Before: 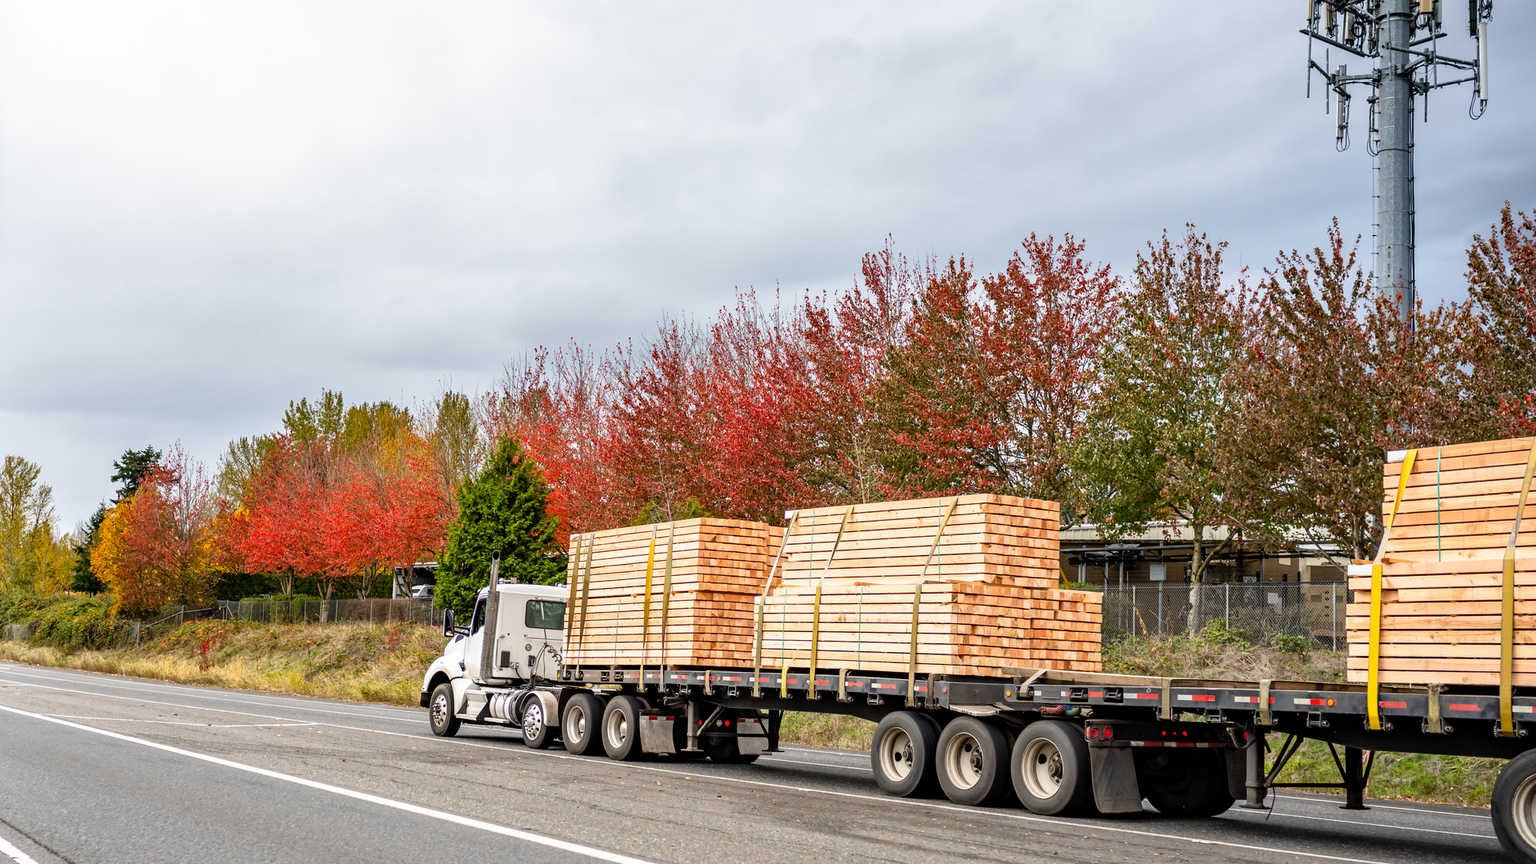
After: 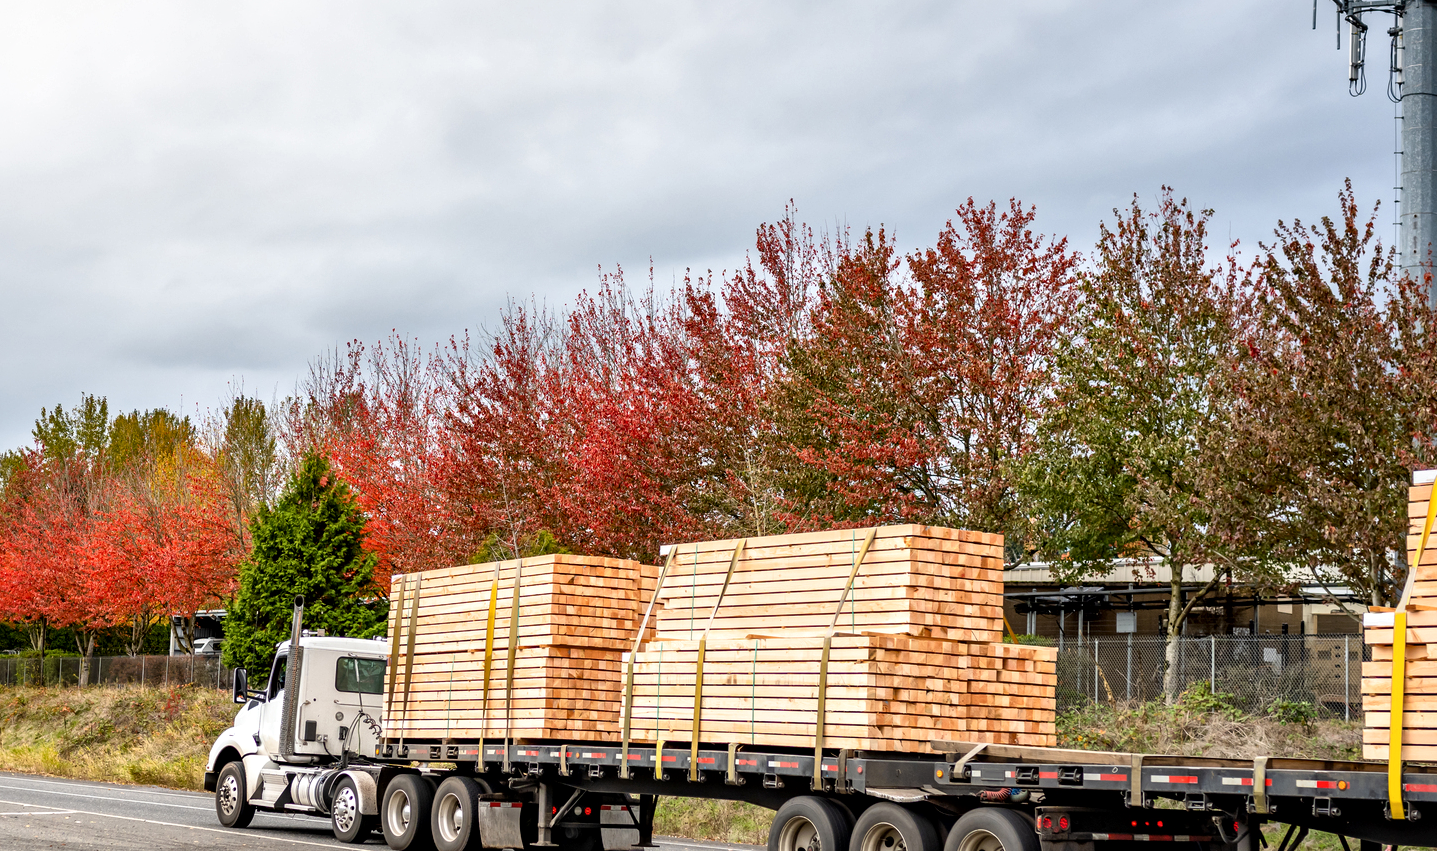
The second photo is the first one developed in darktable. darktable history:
vignetting: fall-off start 116.67%, fall-off radius 59.26%, brightness -0.31, saturation -0.056
tone equalizer: on, module defaults
local contrast: mode bilateral grid, contrast 20, coarseness 50, detail 150%, midtone range 0.2
crop: left 16.768%, top 8.653%, right 8.362%, bottom 12.485%
